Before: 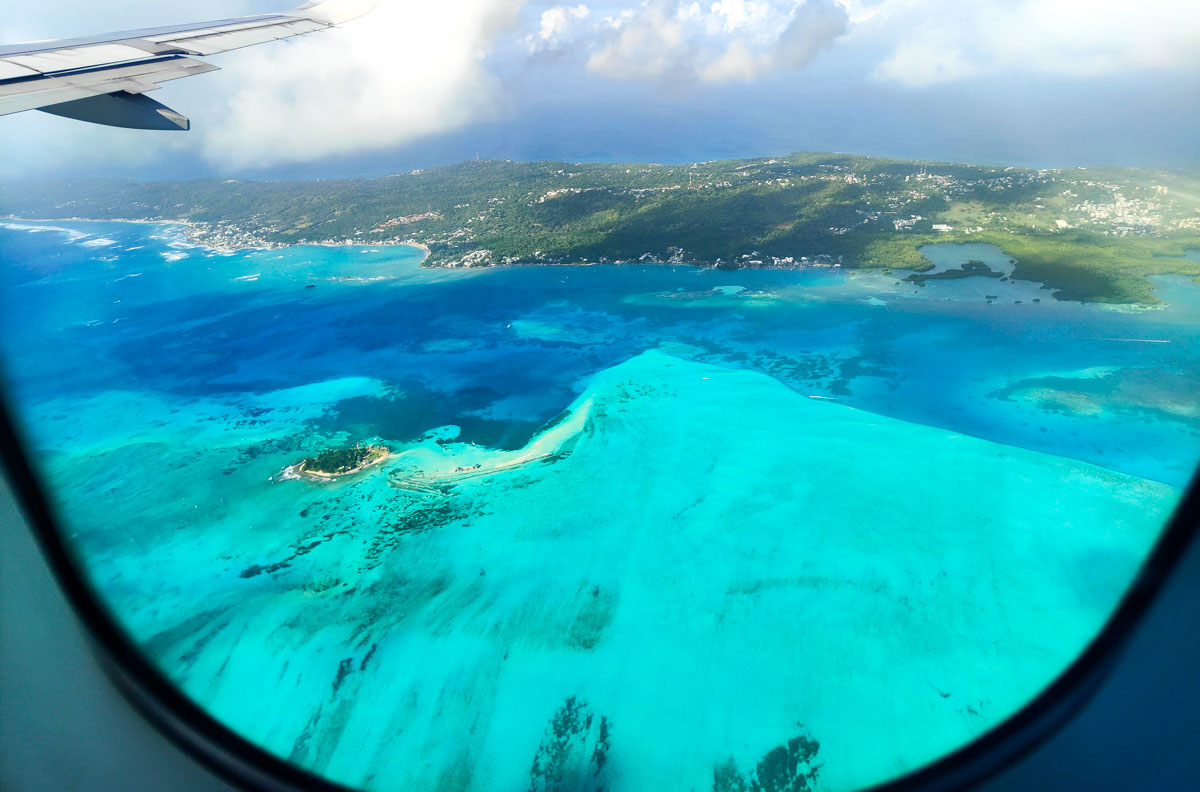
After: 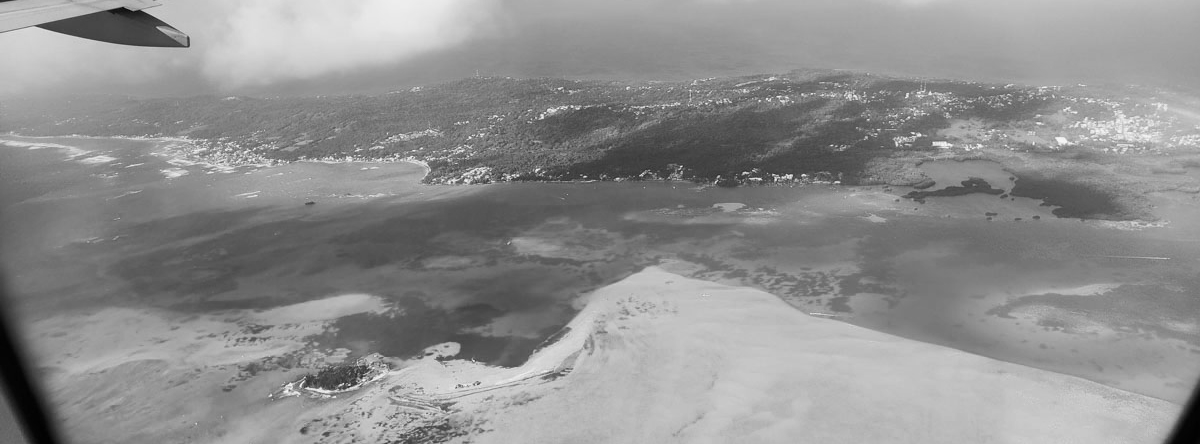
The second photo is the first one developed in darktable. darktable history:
monochrome: a -71.75, b 75.82
white balance: red 1.066, blue 1.119
crop and rotate: top 10.605%, bottom 33.274%
